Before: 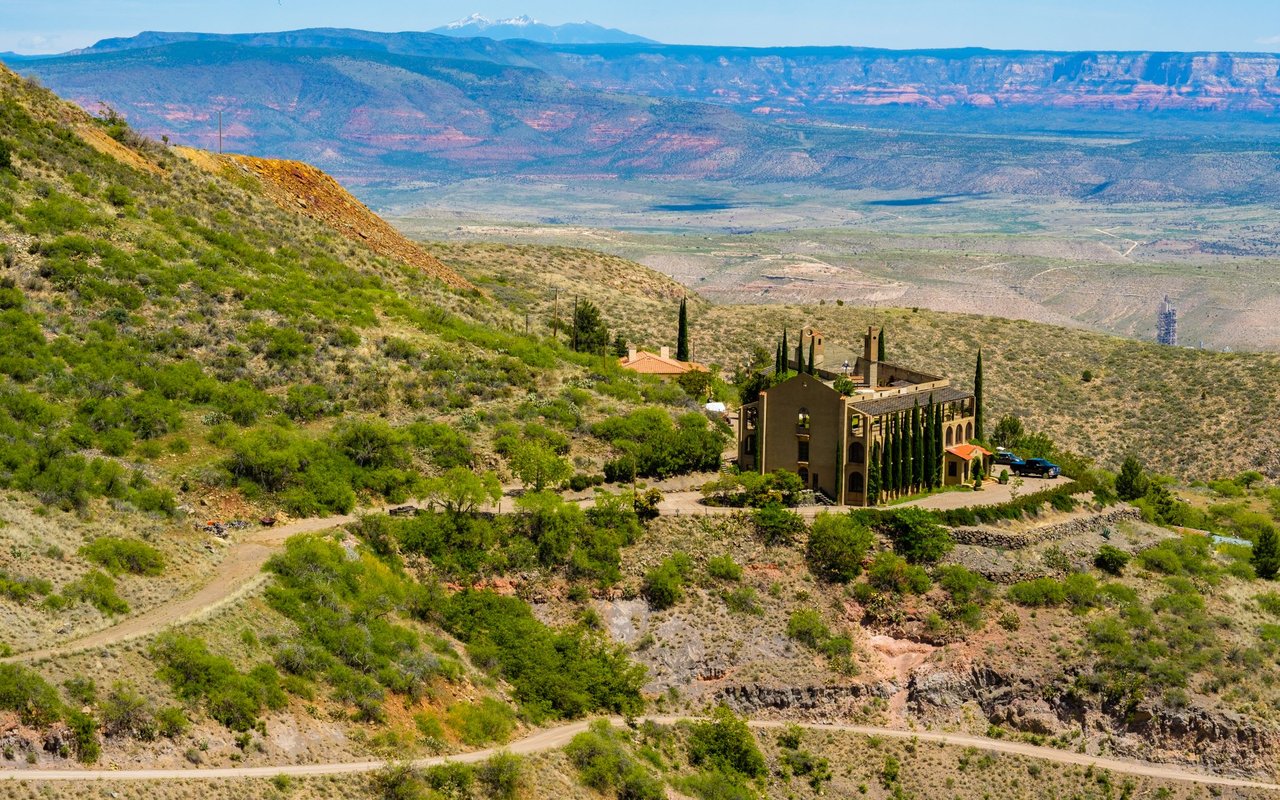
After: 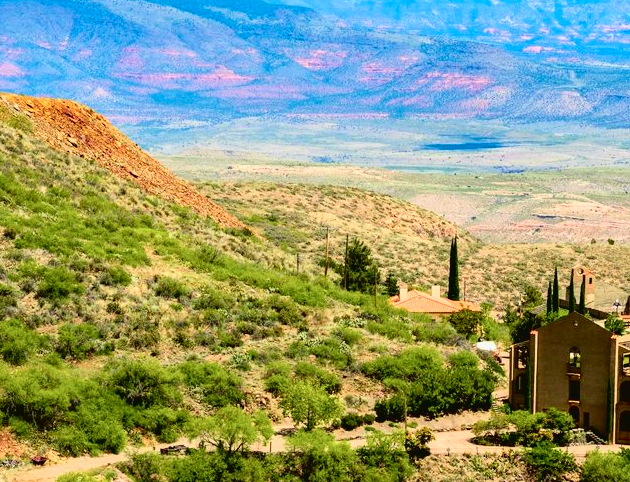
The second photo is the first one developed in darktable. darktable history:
exposure: black level correction 0.005, exposure 0.005 EV, compensate highlight preservation false
tone curve: curves: ch0 [(0.003, 0.032) (0.037, 0.037) (0.142, 0.117) (0.279, 0.311) (0.405, 0.49) (0.526, 0.651) (0.722, 0.857) (0.875, 0.946) (1, 0.98)]; ch1 [(0, 0) (0.305, 0.325) (0.453, 0.437) (0.482, 0.474) (0.501, 0.498) (0.515, 0.523) (0.559, 0.591) (0.6, 0.643) (0.656, 0.707) (1, 1)]; ch2 [(0, 0) (0.323, 0.277) (0.424, 0.396) (0.479, 0.484) (0.499, 0.502) (0.515, 0.537) (0.573, 0.602) (0.653, 0.675) (0.75, 0.756) (1, 1)], color space Lab, independent channels, preserve colors none
crop: left 17.901%, top 7.685%, right 32.861%, bottom 32.018%
